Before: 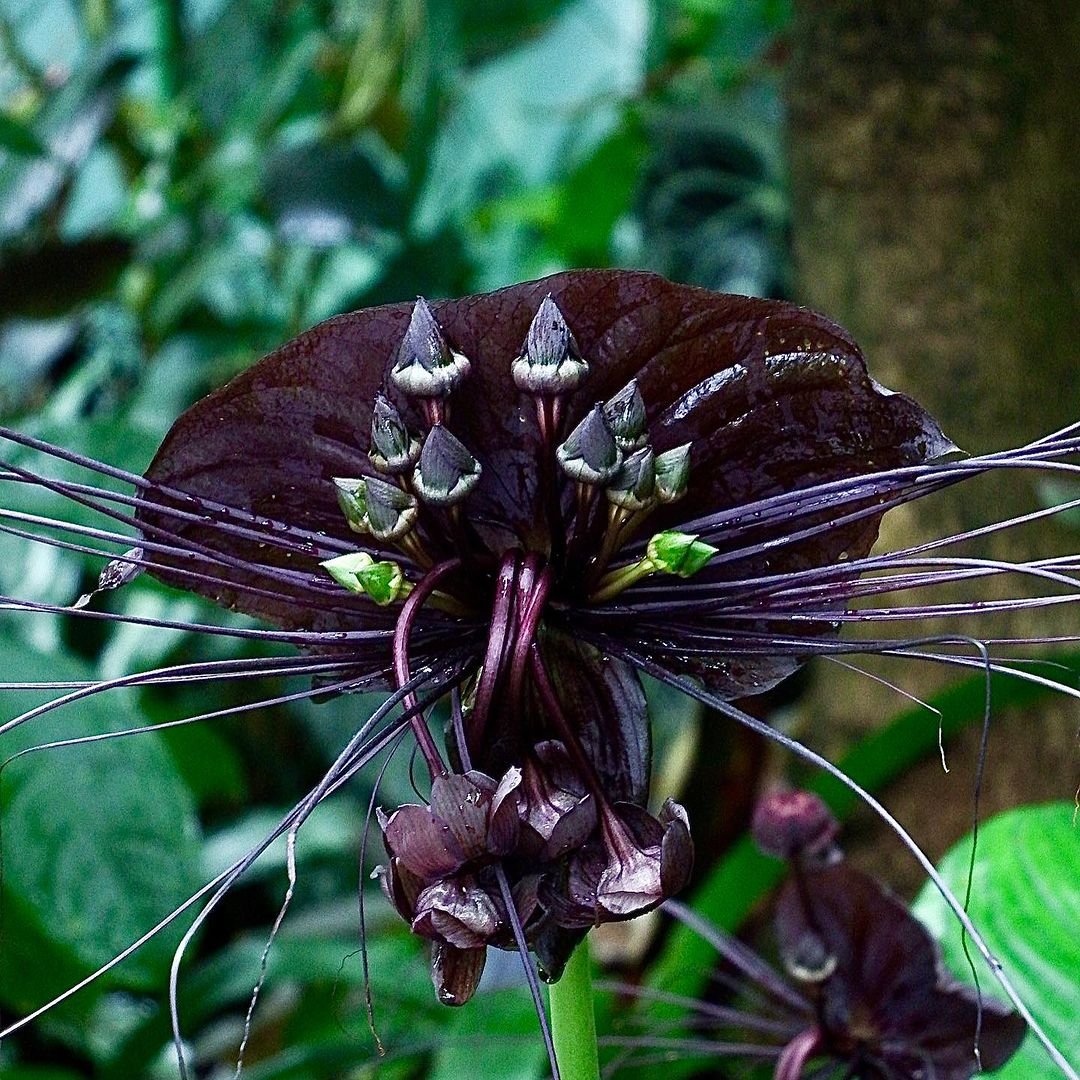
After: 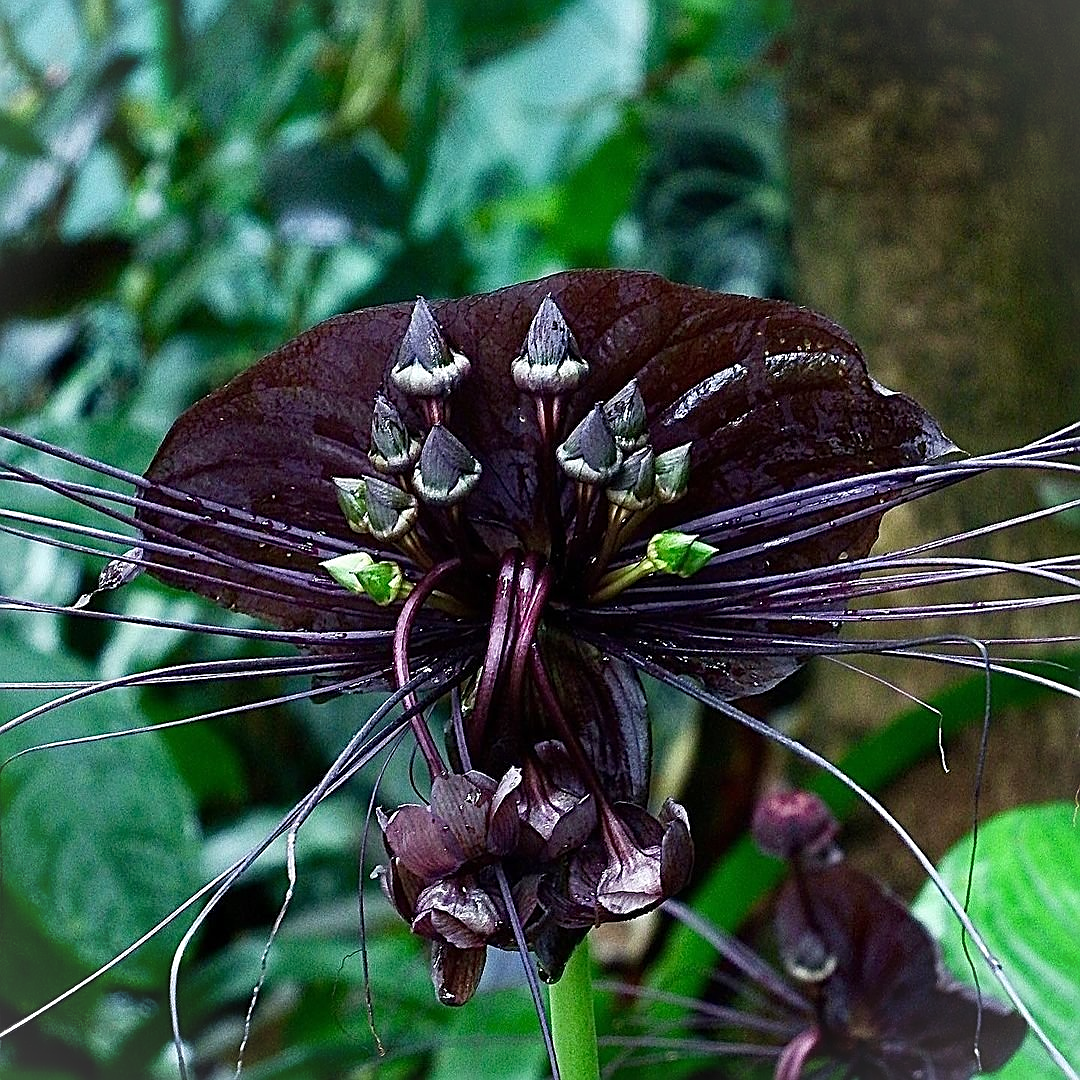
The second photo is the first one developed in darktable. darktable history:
vignetting: fall-off start 100%, brightness 0.05, saturation 0
sharpen: on, module defaults
